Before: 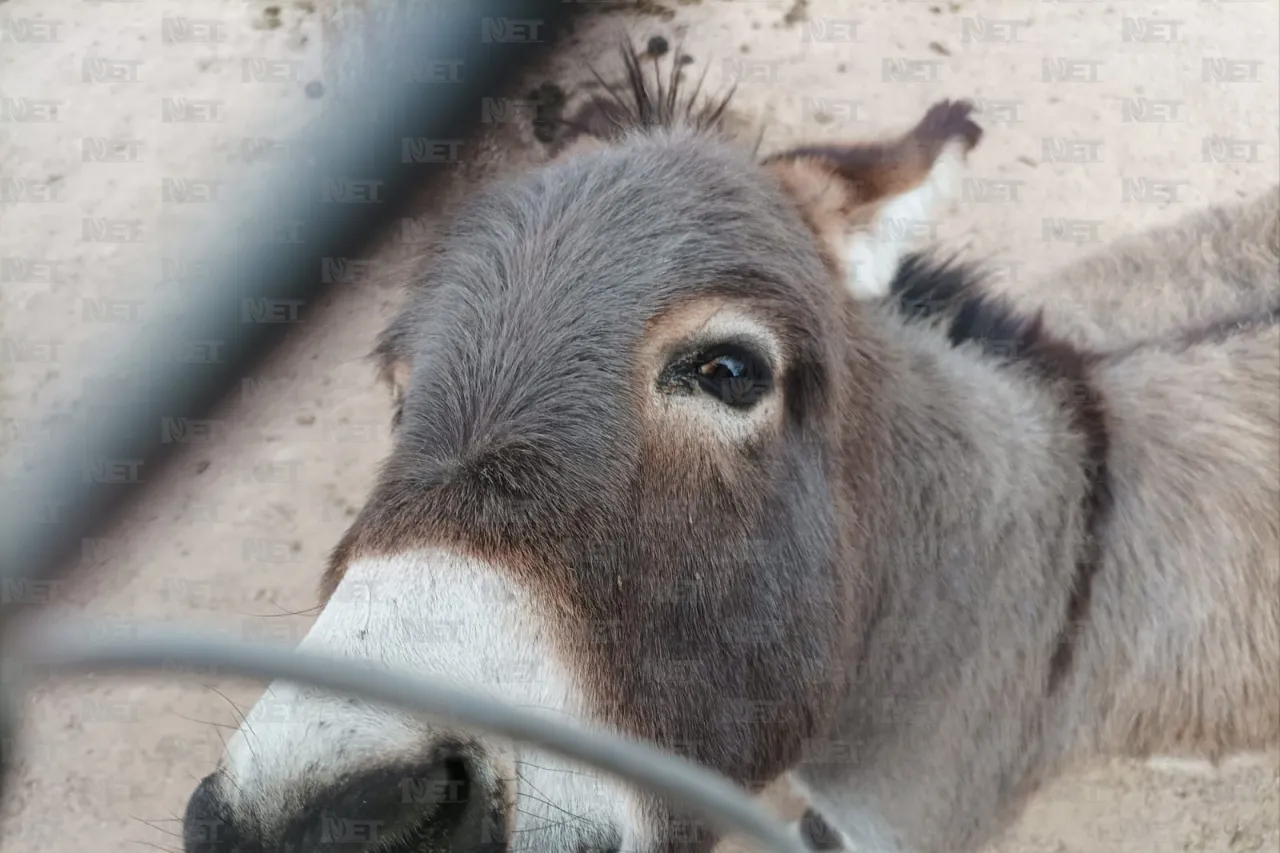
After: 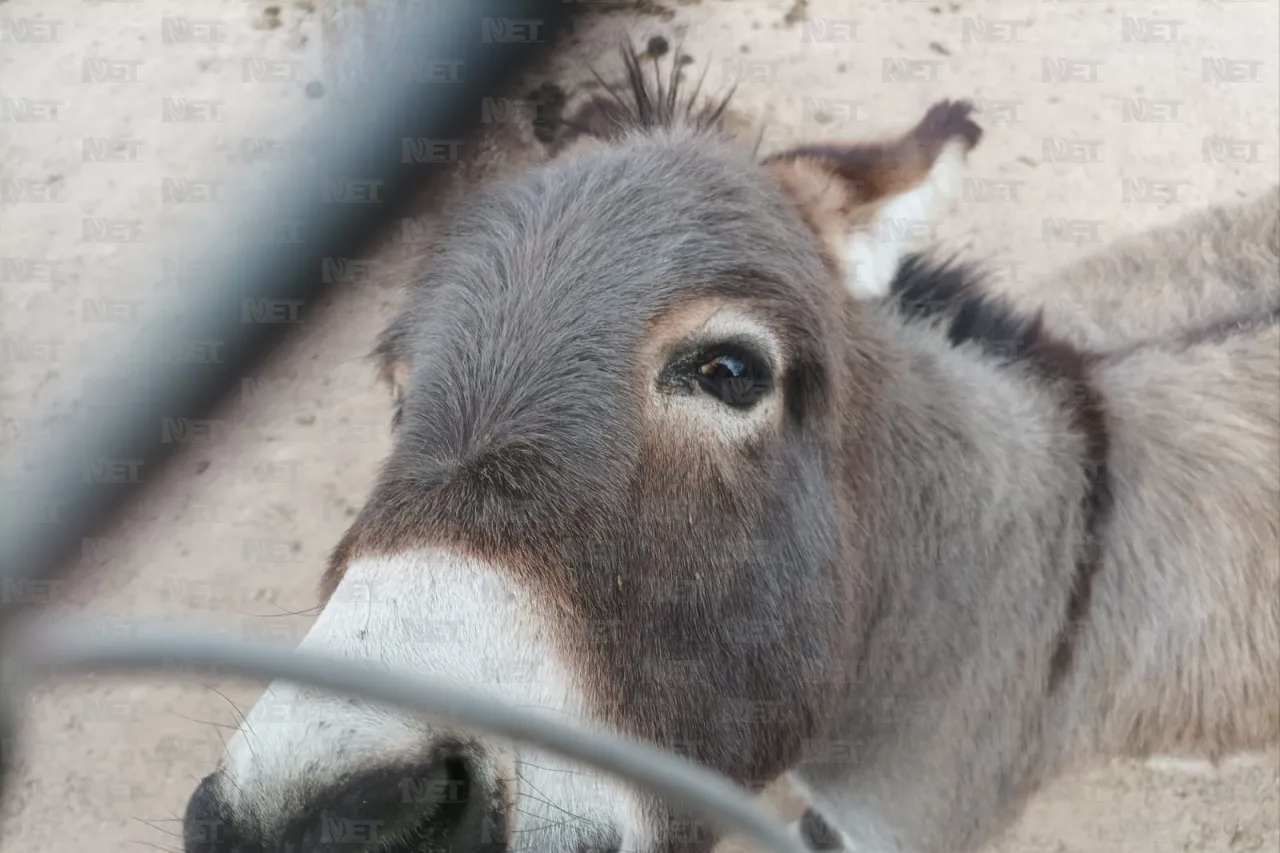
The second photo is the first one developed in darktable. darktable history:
haze removal: strength -0.103, adaptive false
